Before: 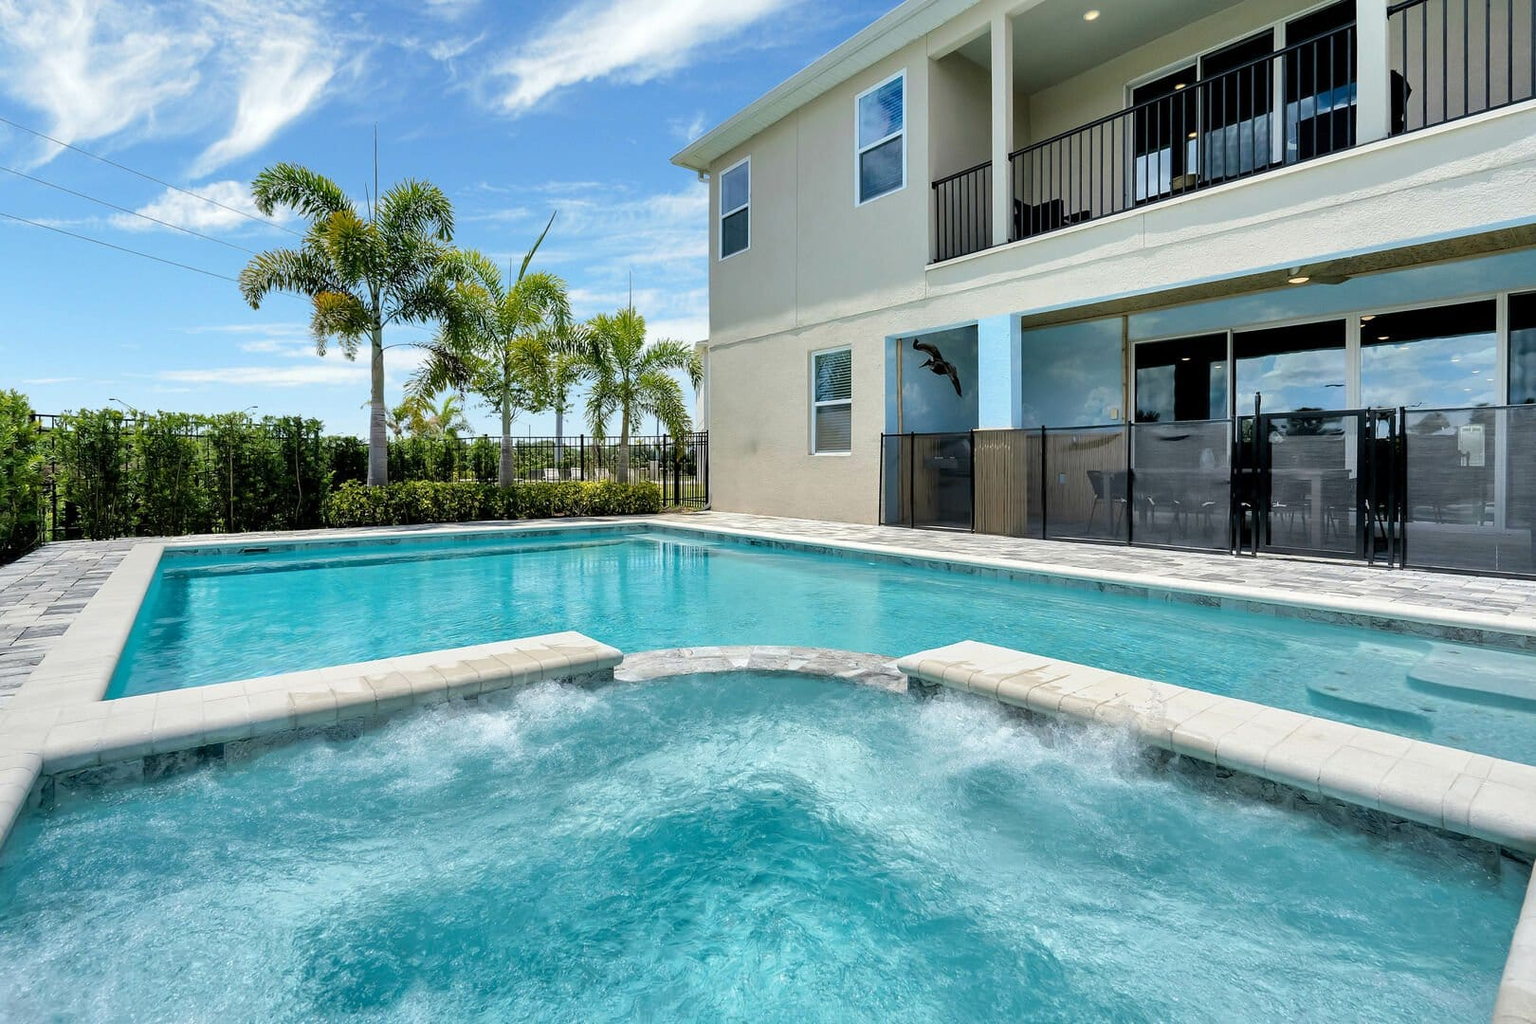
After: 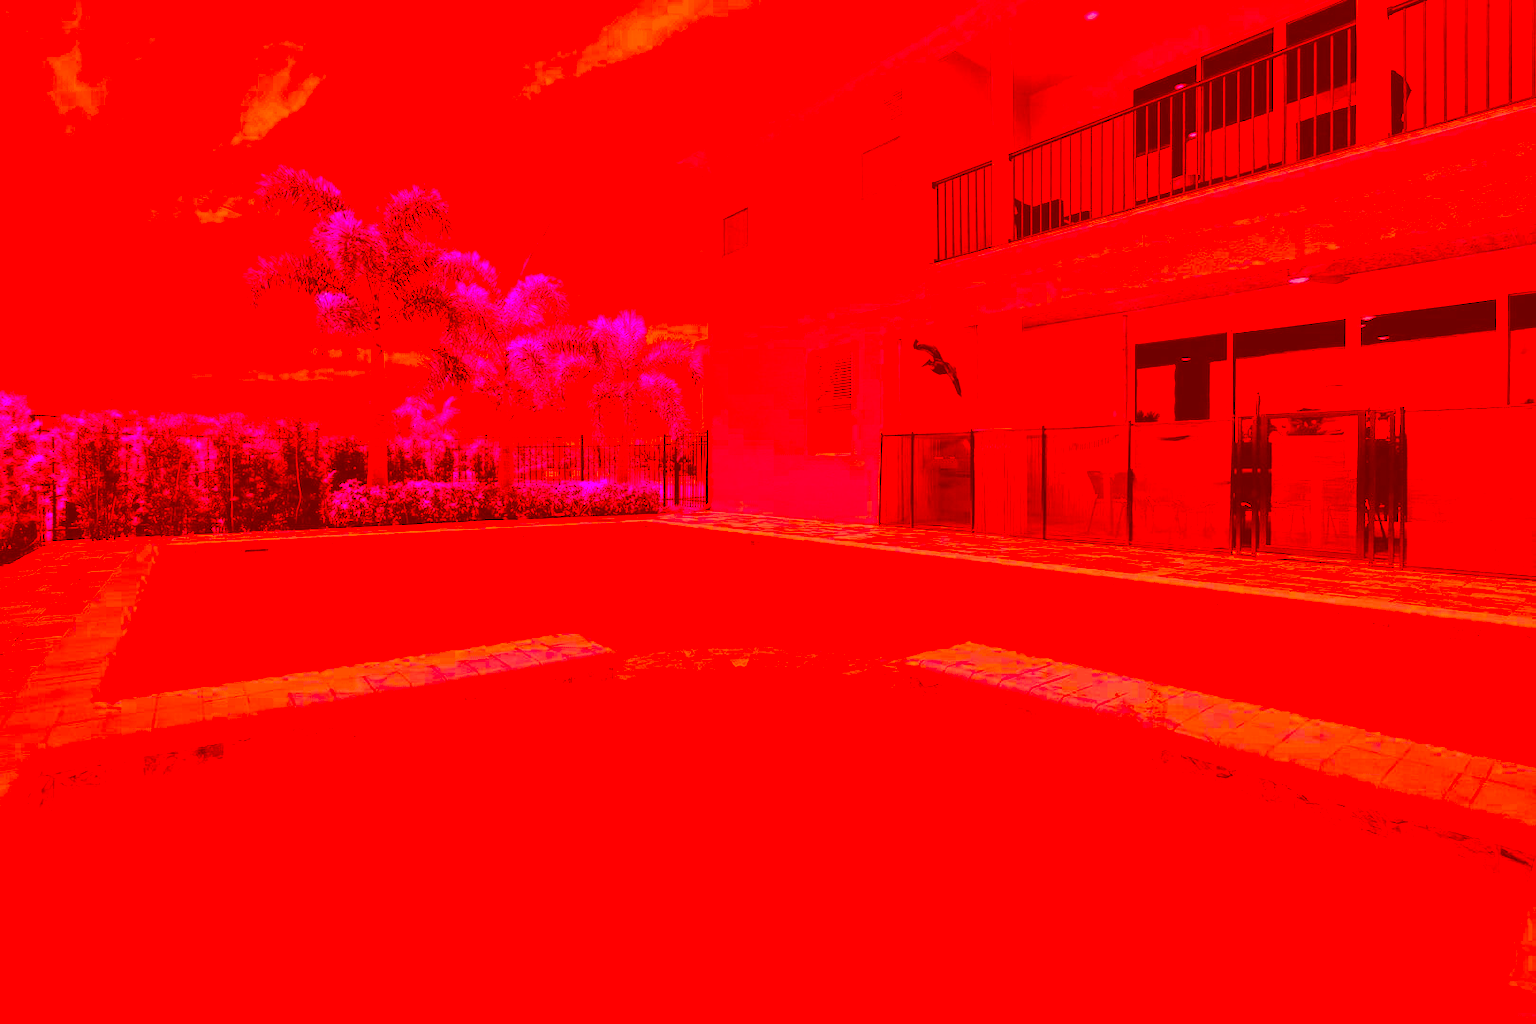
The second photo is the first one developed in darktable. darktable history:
color correction: highlights a* -39.51, highlights b* -39.4, shadows a* -39.56, shadows b* -39.25, saturation -2.95
contrast brightness saturation: brightness 0.133
